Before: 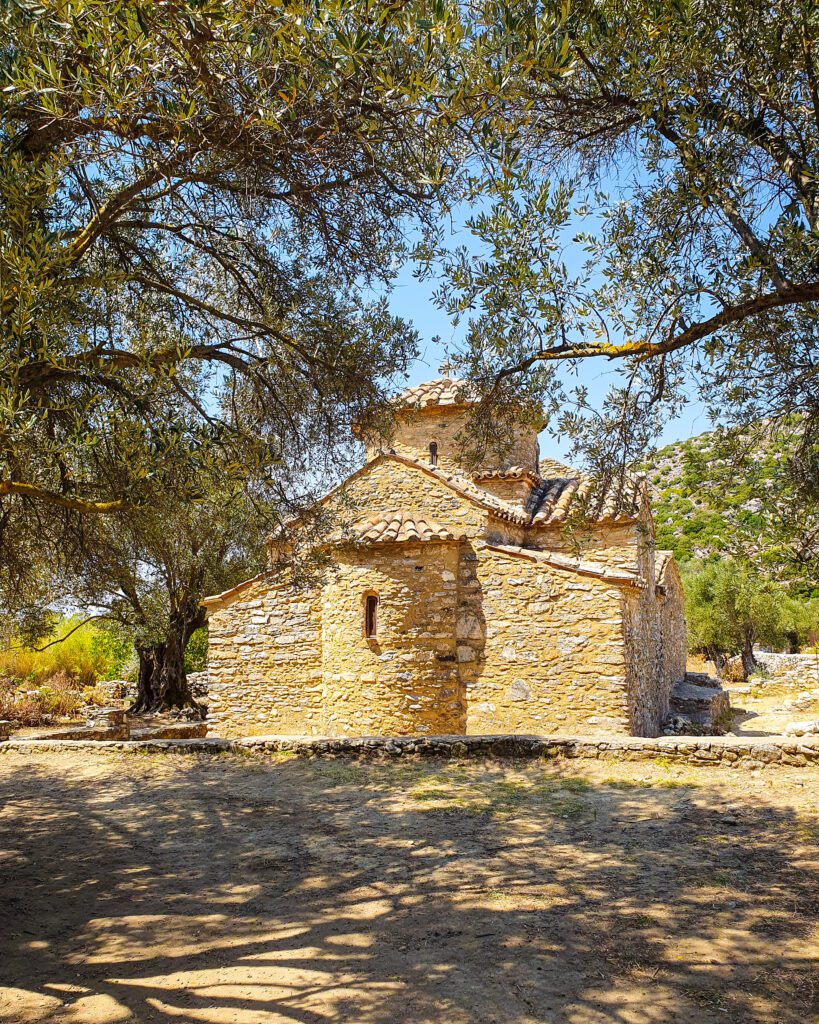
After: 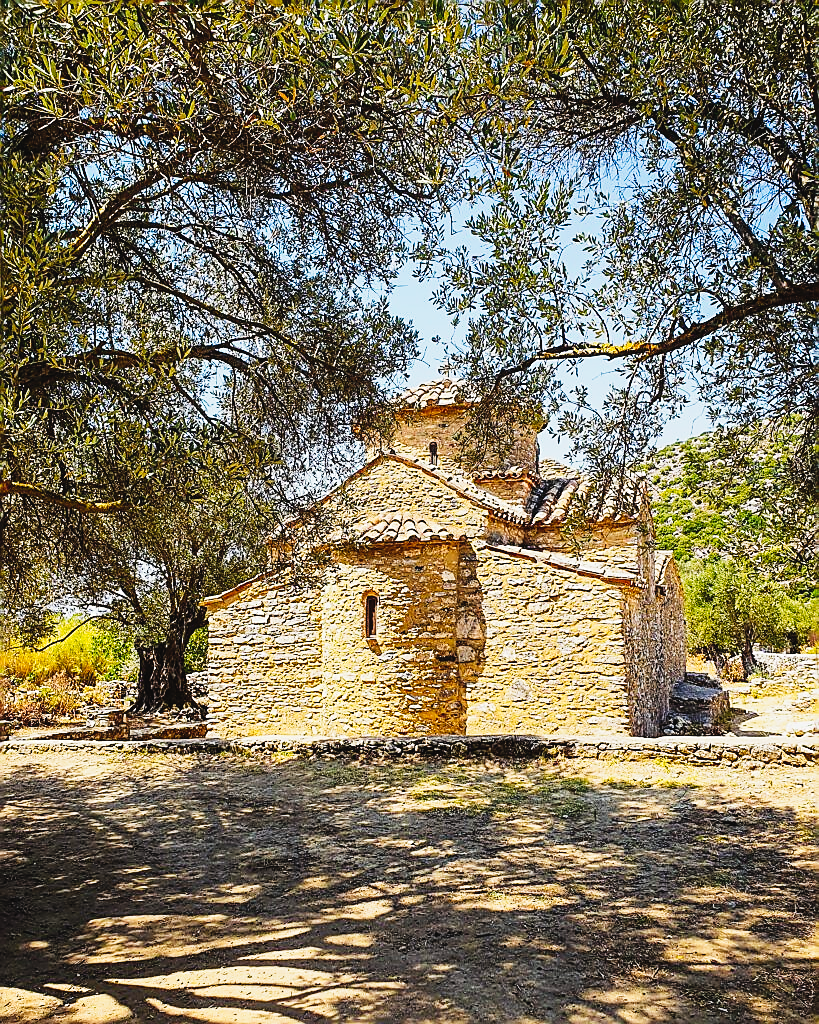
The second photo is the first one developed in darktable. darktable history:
sharpen: radius 1.365, amount 1.26, threshold 0.83
tone curve: curves: ch0 [(0, 0.031) (0.139, 0.084) (0.311, 0.278) (0.495, 0.544) (0.718, 0.816) (0.841, 0.909) (1, 0.967)]; ch1 [(0, 0) (0.272, 0.249) (0.388, 0.385) (0.479, 0.456) (0.495, 0.497) (0.538, 0.55) (0.578, 0.595) (0.707, 0.778) (1, 1)]; ch2 [(0, 0) (0.125, 0.089) (0.353, 0.329) (0.443, 0.408) (0.502, 0.495) (0.56, 0.553) (0.608, 0.631) (1, 1)], preserve colors none
